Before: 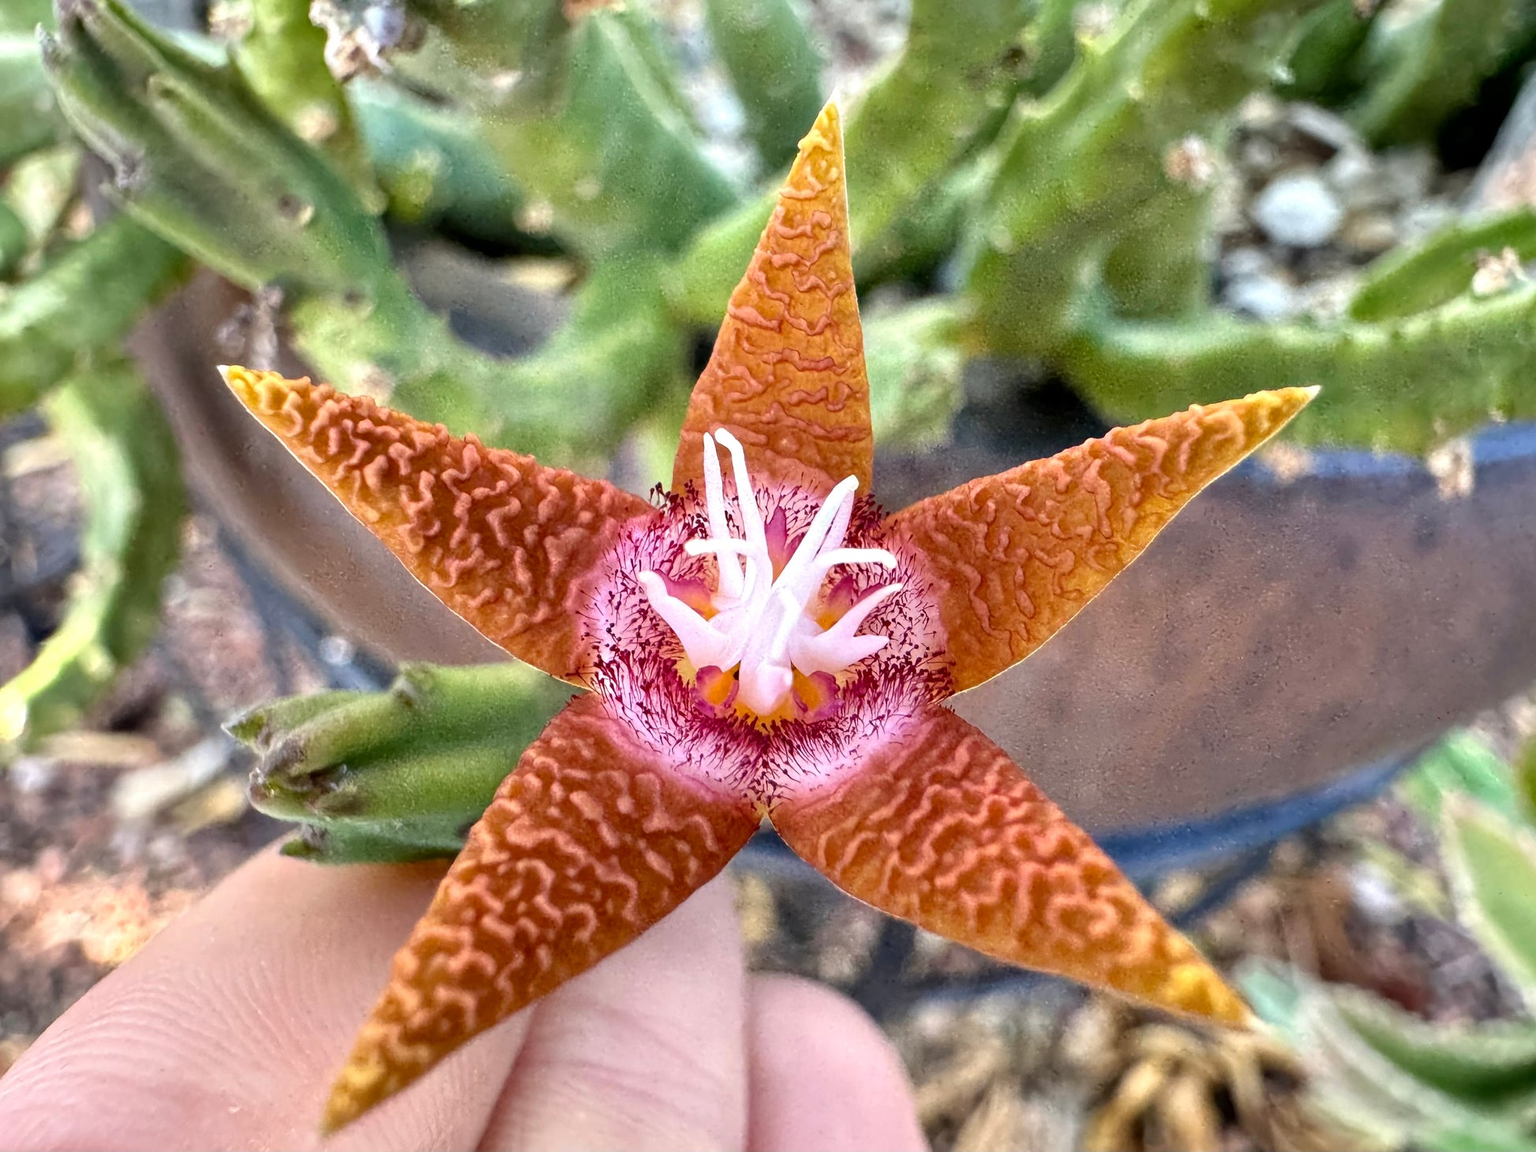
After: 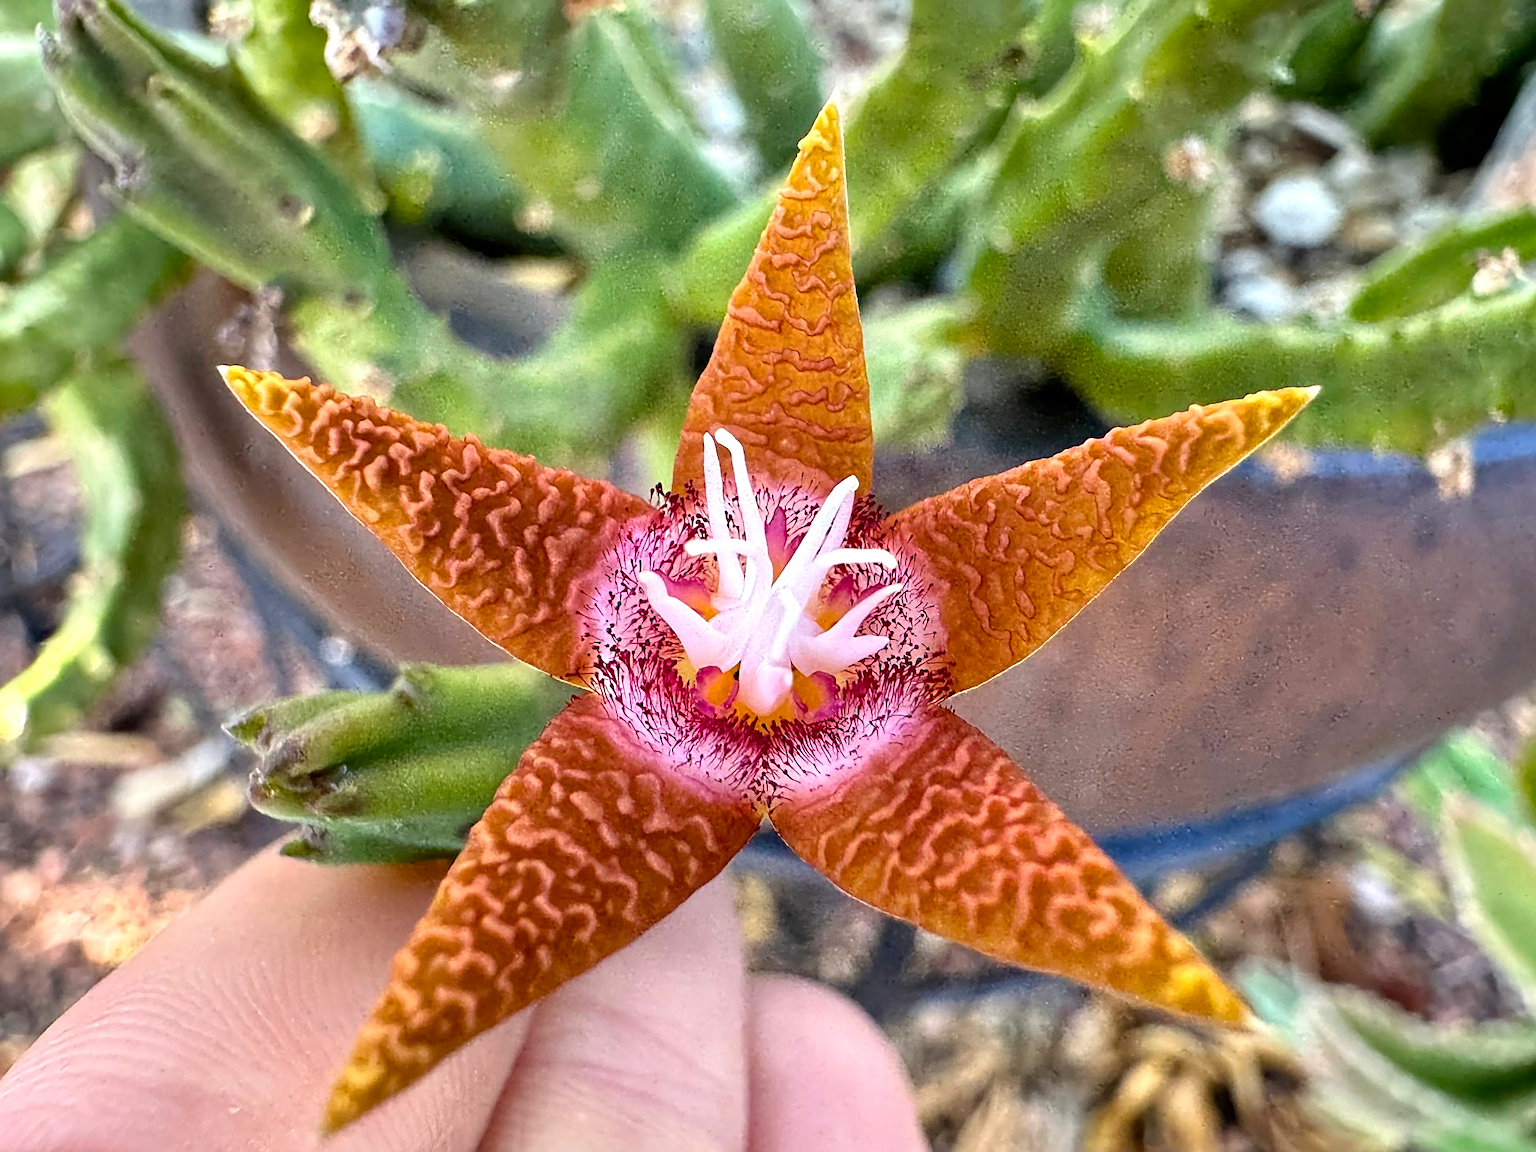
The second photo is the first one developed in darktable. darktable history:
sharpen: on, module defaults
color balance rgb: linear chroma grading › global chroma 15.285%, perceptual saturation grading › global saturation 0.739%
